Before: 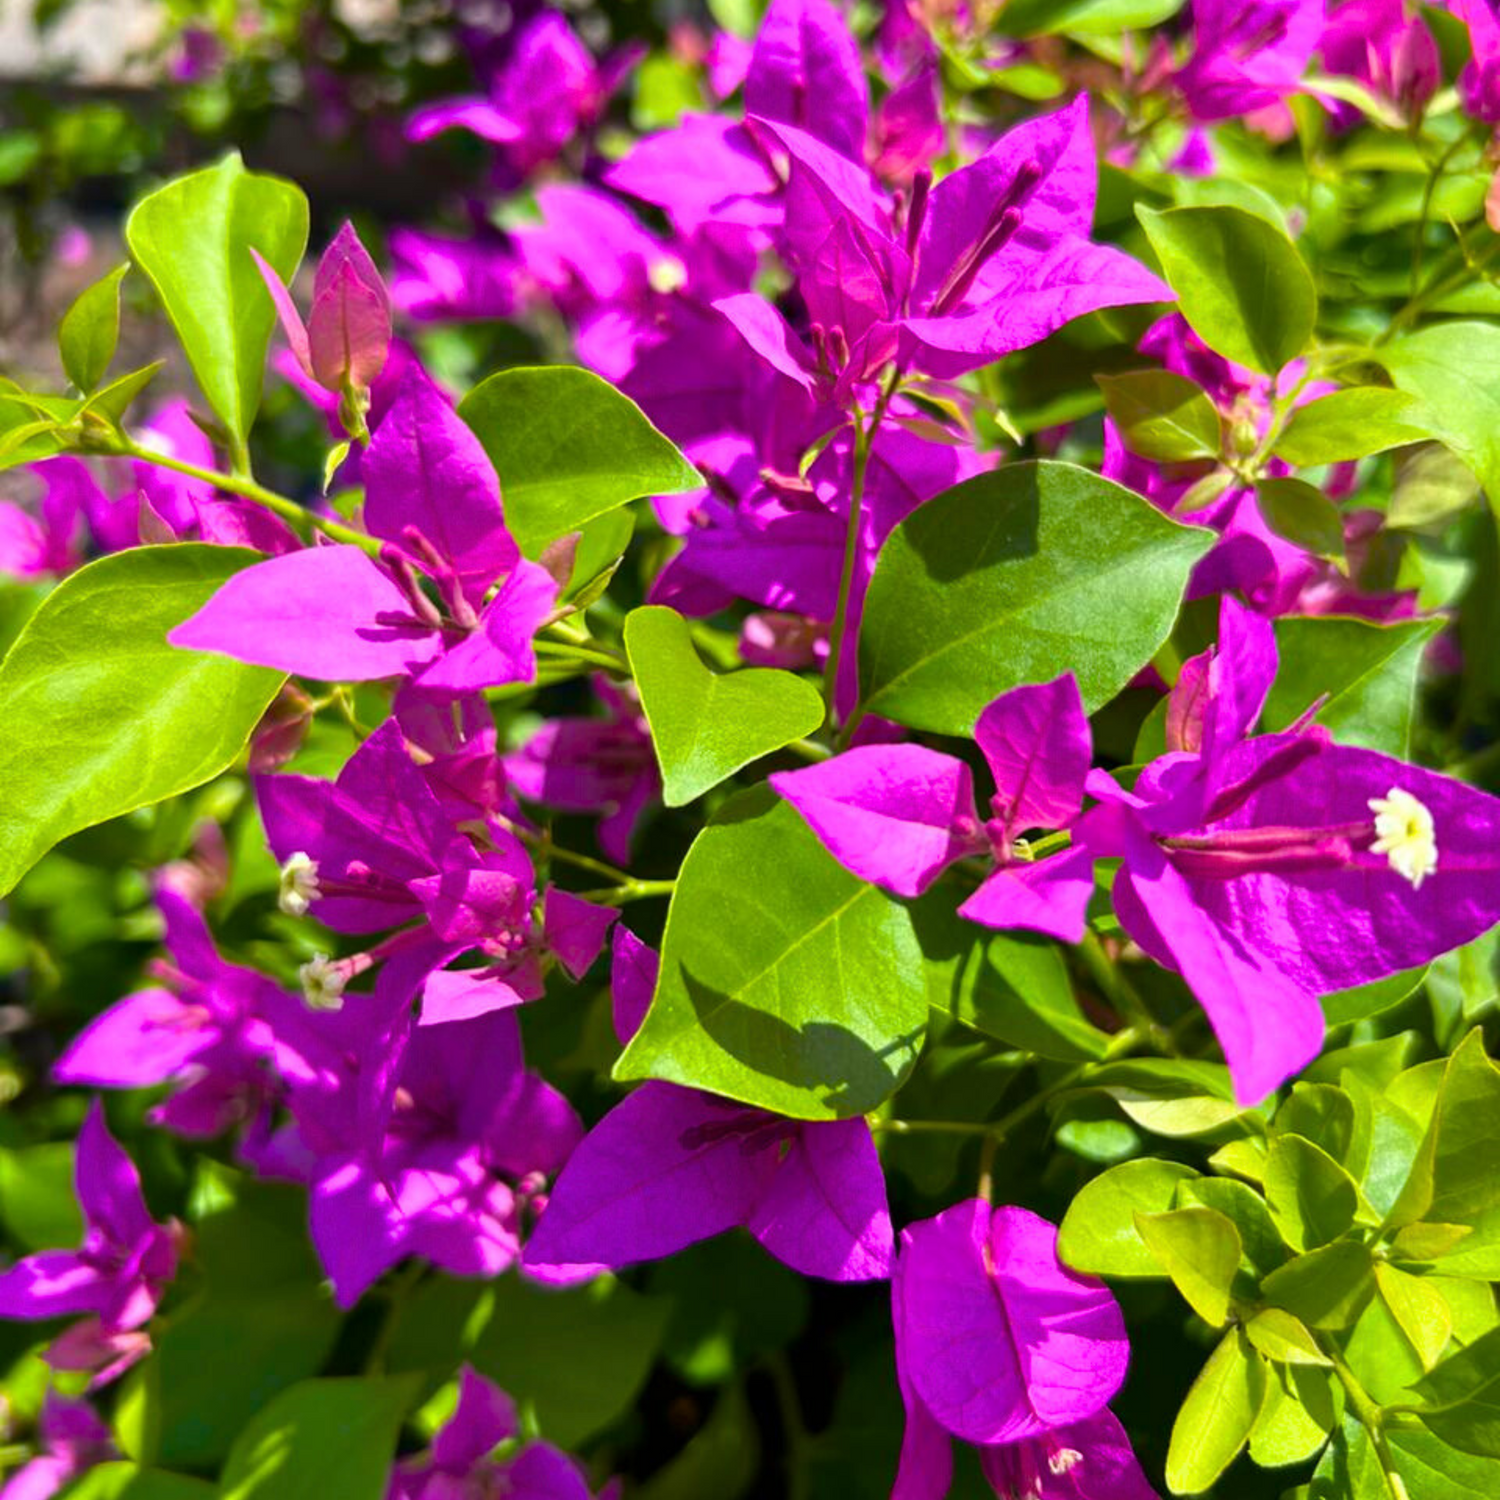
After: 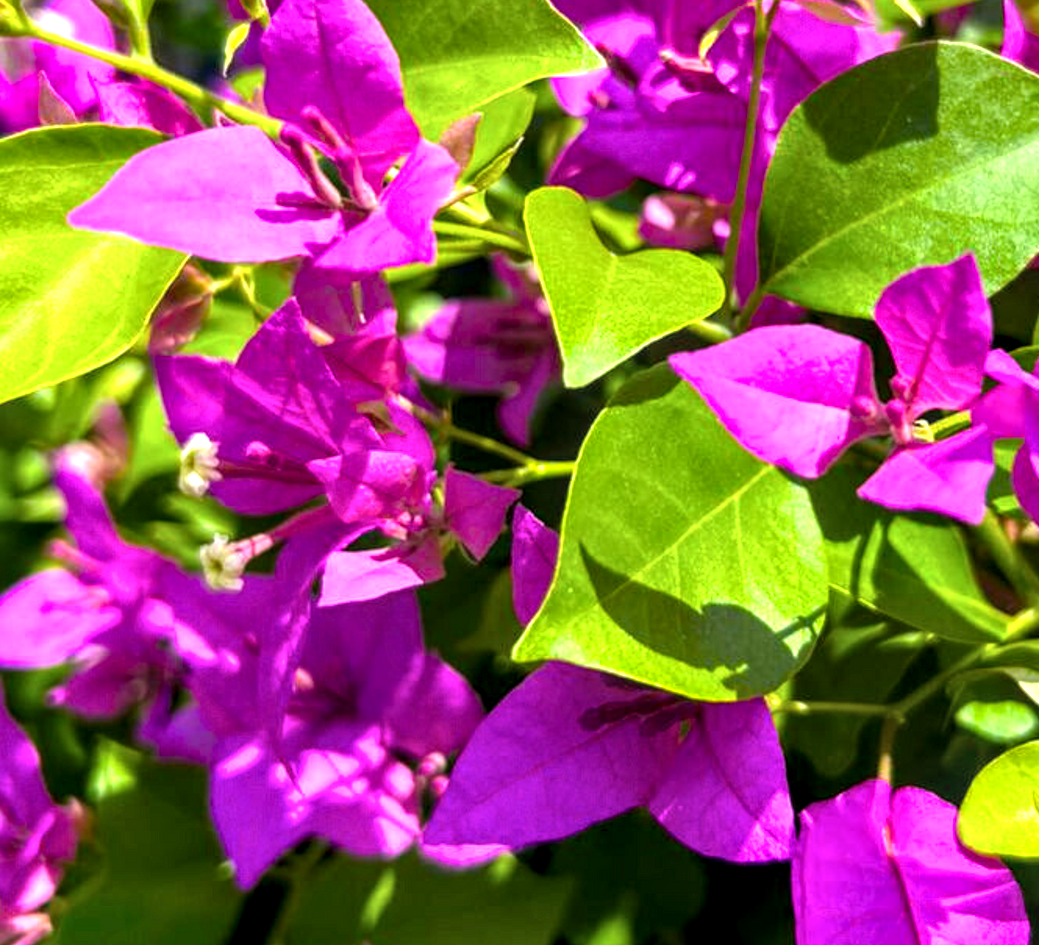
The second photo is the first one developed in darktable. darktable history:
tone equalizer: -8 EV -0.389 EV, -7 EV -0.382 EV, -6 EV -0.36 EV, -5 EV -0.199 EV, -3 EV 0.211 EV, -2 EV 0.305 EV, -1 EV 0.402 EV, +0 EV 0.407 EV
exposure: exposure 0.206 EV, compensate highlight preservation false
local contrast: detail 139%
crop: left 6.693%, top 27.947%, right 23.985%, bottom 9.044%
